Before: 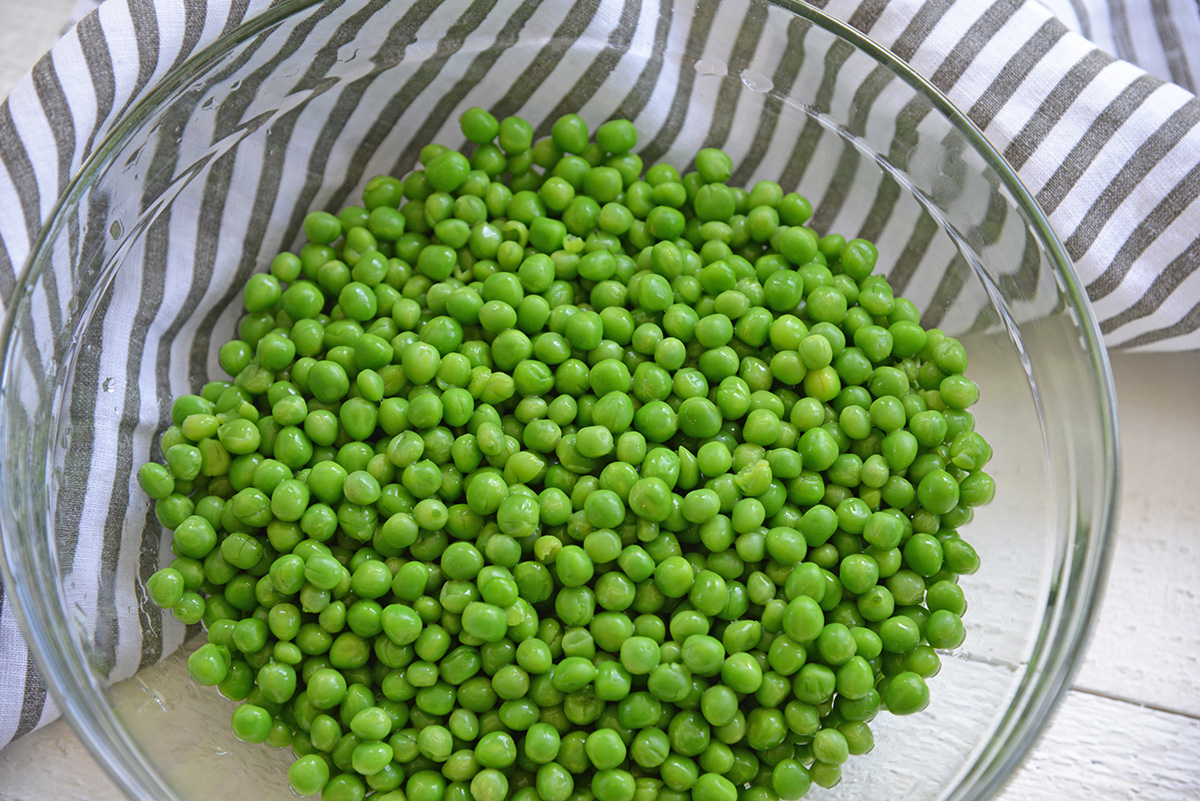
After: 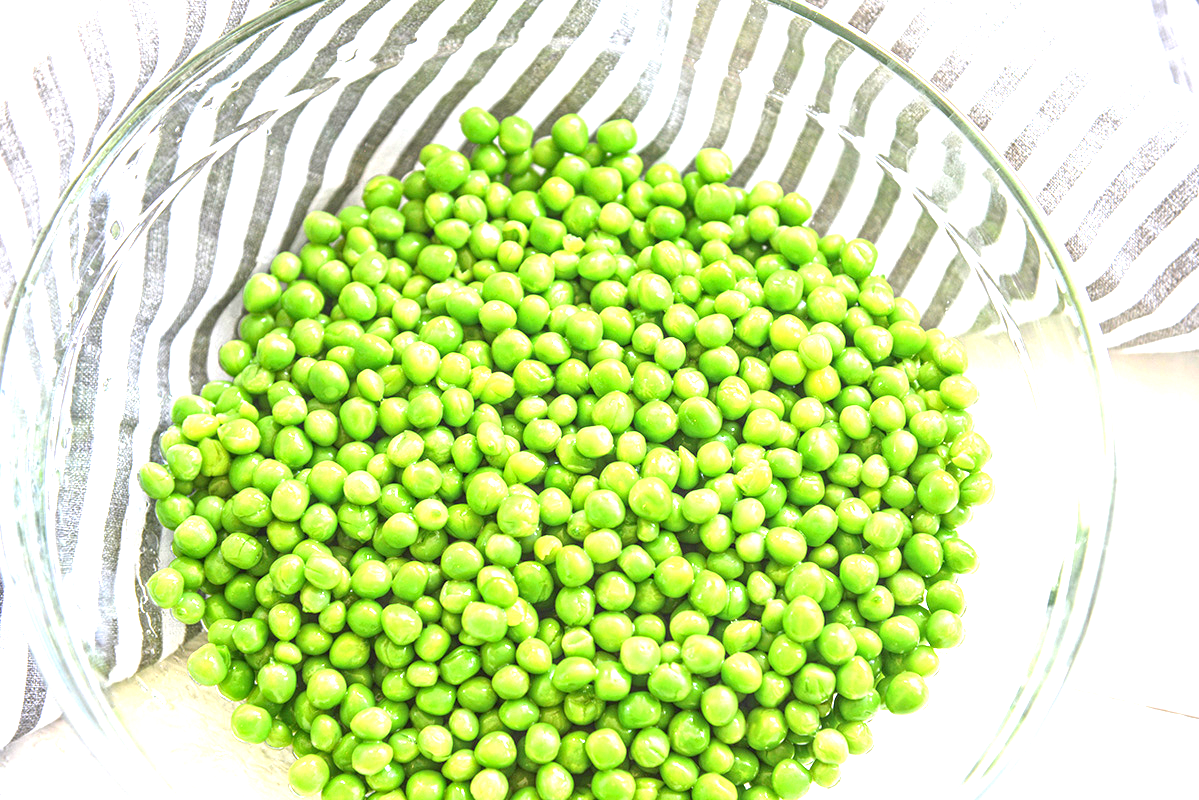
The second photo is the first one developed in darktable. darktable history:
tone equalizer: edges refinement/feathering 500, mask exposure compensation -1.57 EV, preserve details no
local contrast: detail 130%
crop: left 0.067%
exposure: exposure 2.035 EV, compensate exposure bias true, compensate highlight preservation false
